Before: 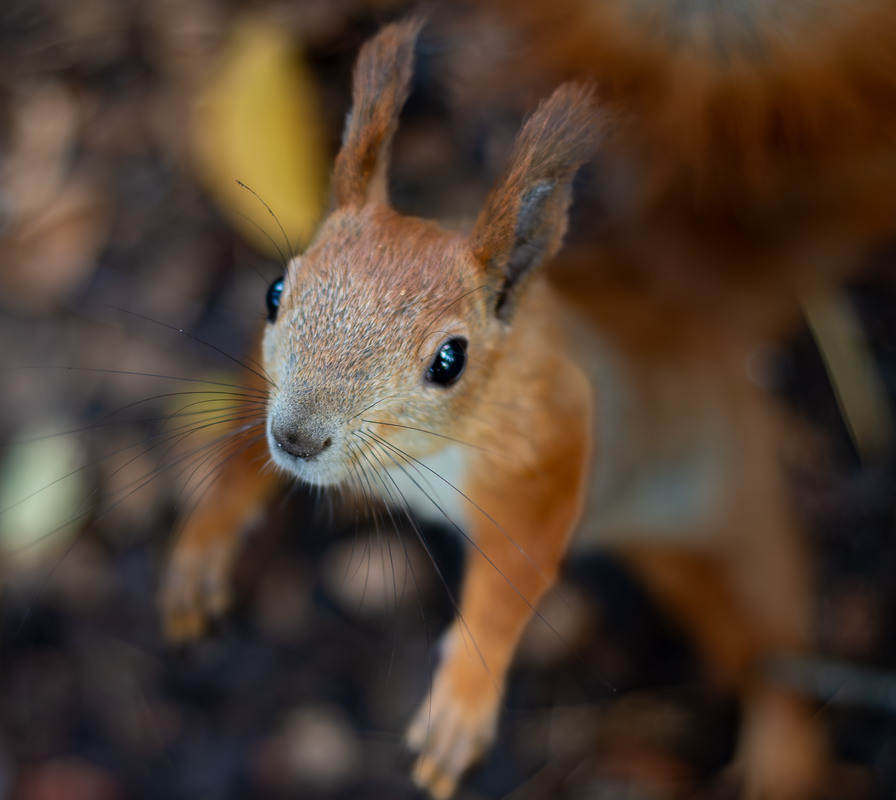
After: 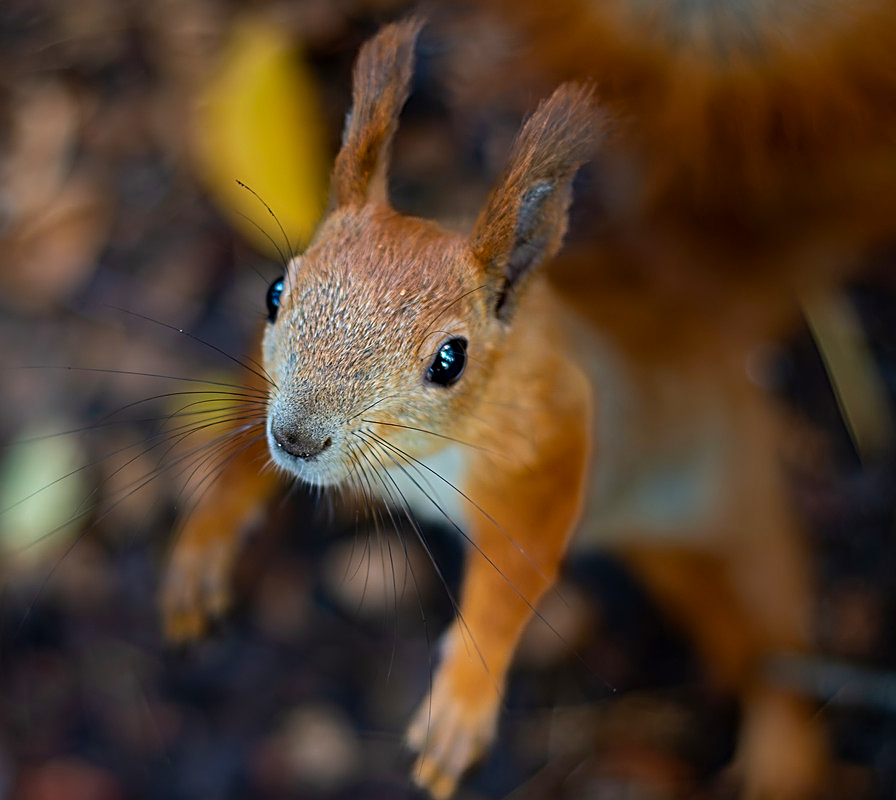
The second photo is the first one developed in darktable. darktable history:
sharpen: amount 1
color balance rgb: global vibrance 42.74%
